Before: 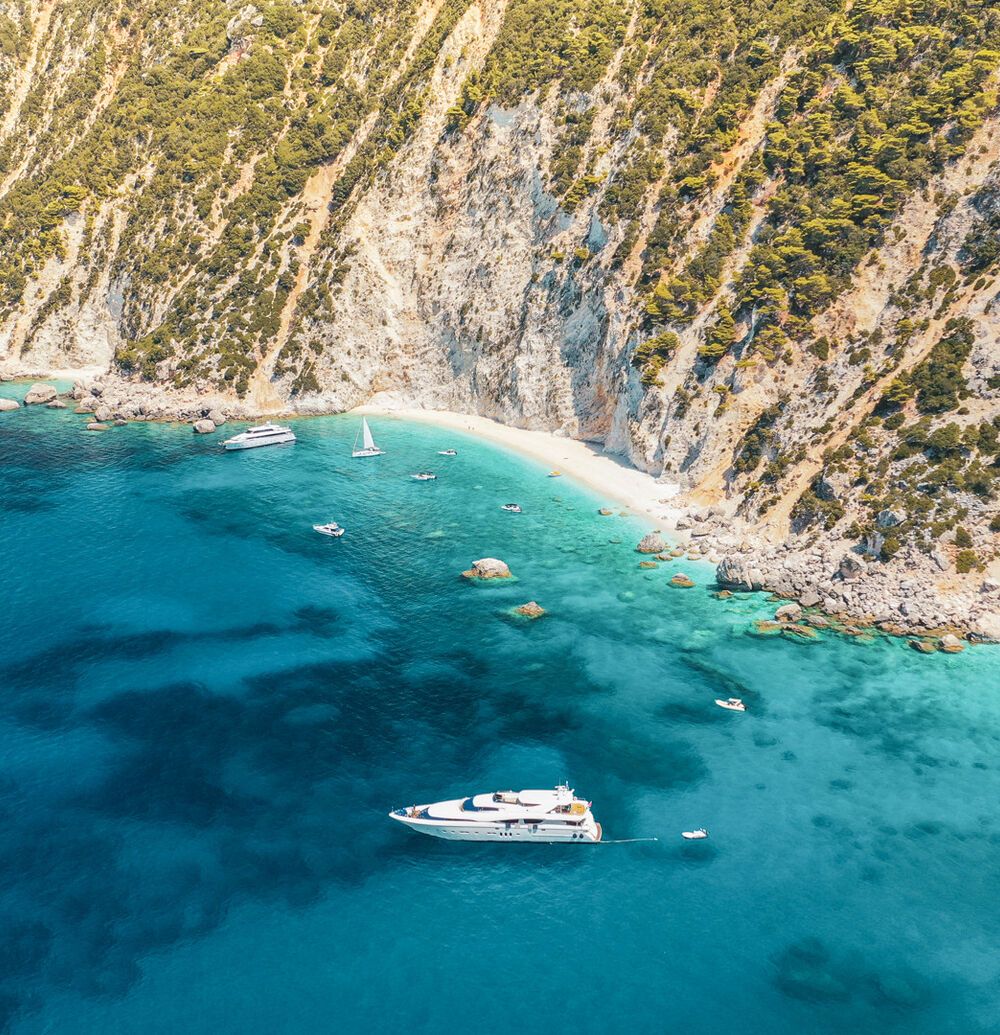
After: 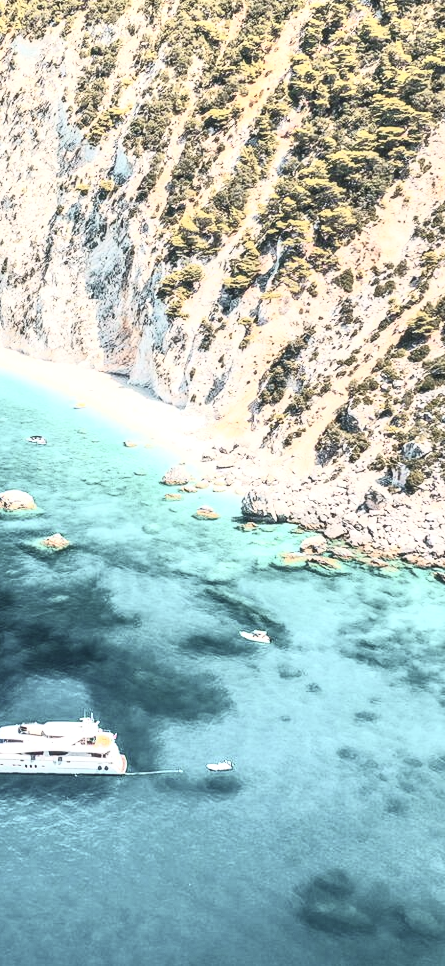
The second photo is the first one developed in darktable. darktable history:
local contrast: on, module defaults
crop: left 47.56%, top 6.662%, right 7.918%
contrast brightness saturation: contrast 0.58, brightness 0.571, saturation -0.332
